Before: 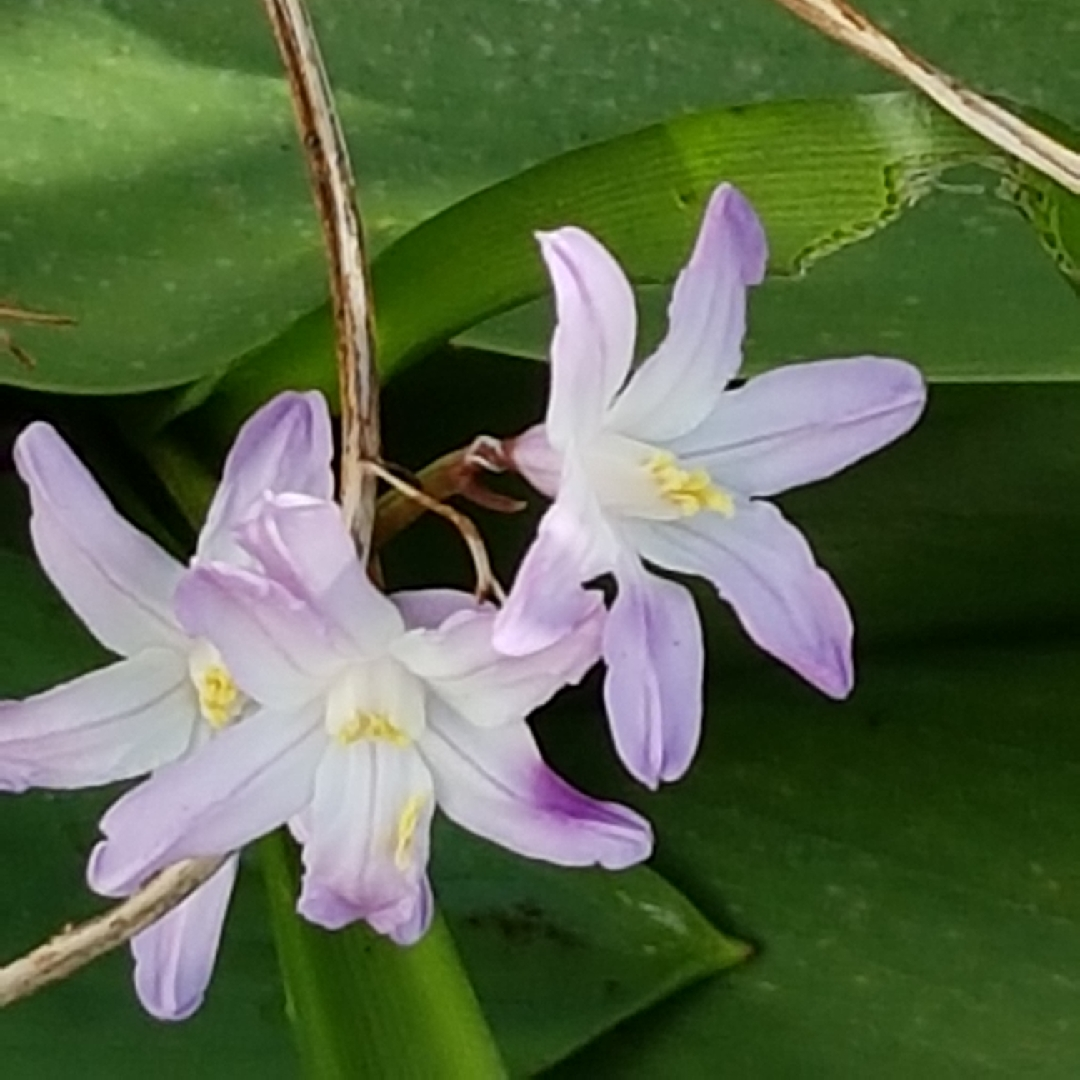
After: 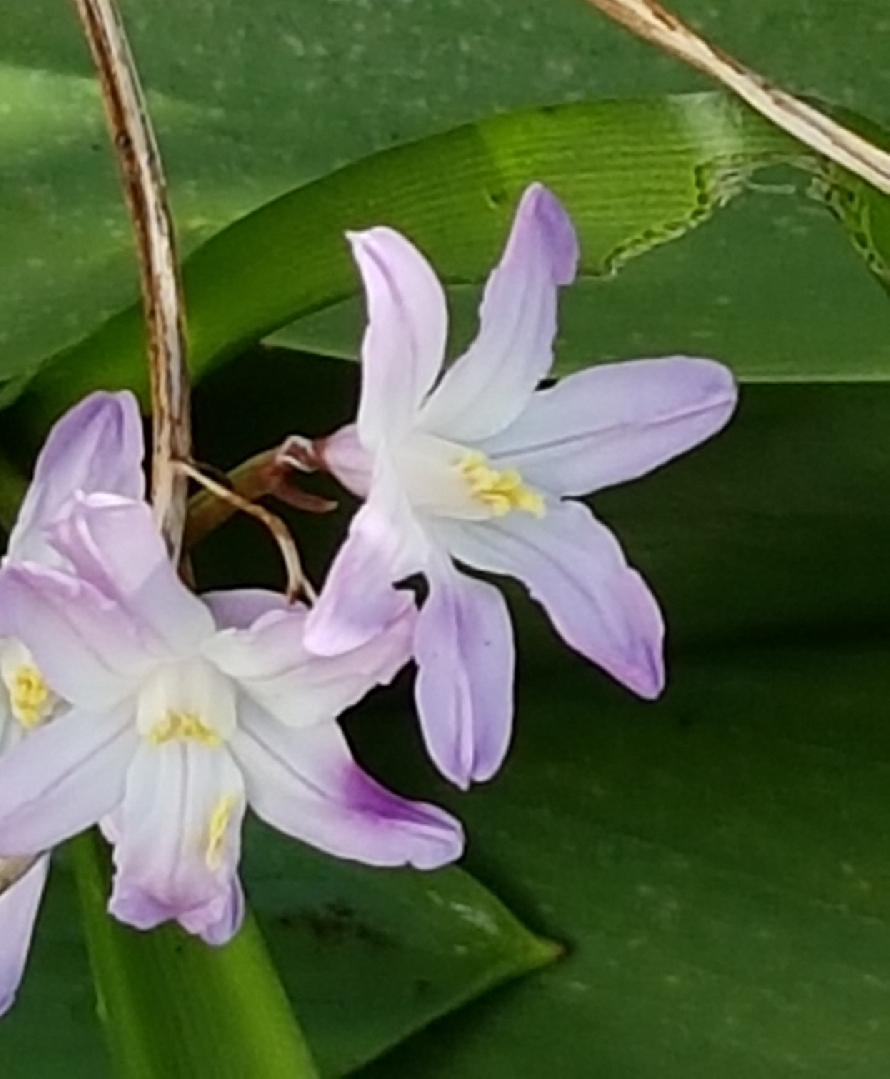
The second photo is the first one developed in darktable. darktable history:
crop: left 17.564%, bottom 0.032%
